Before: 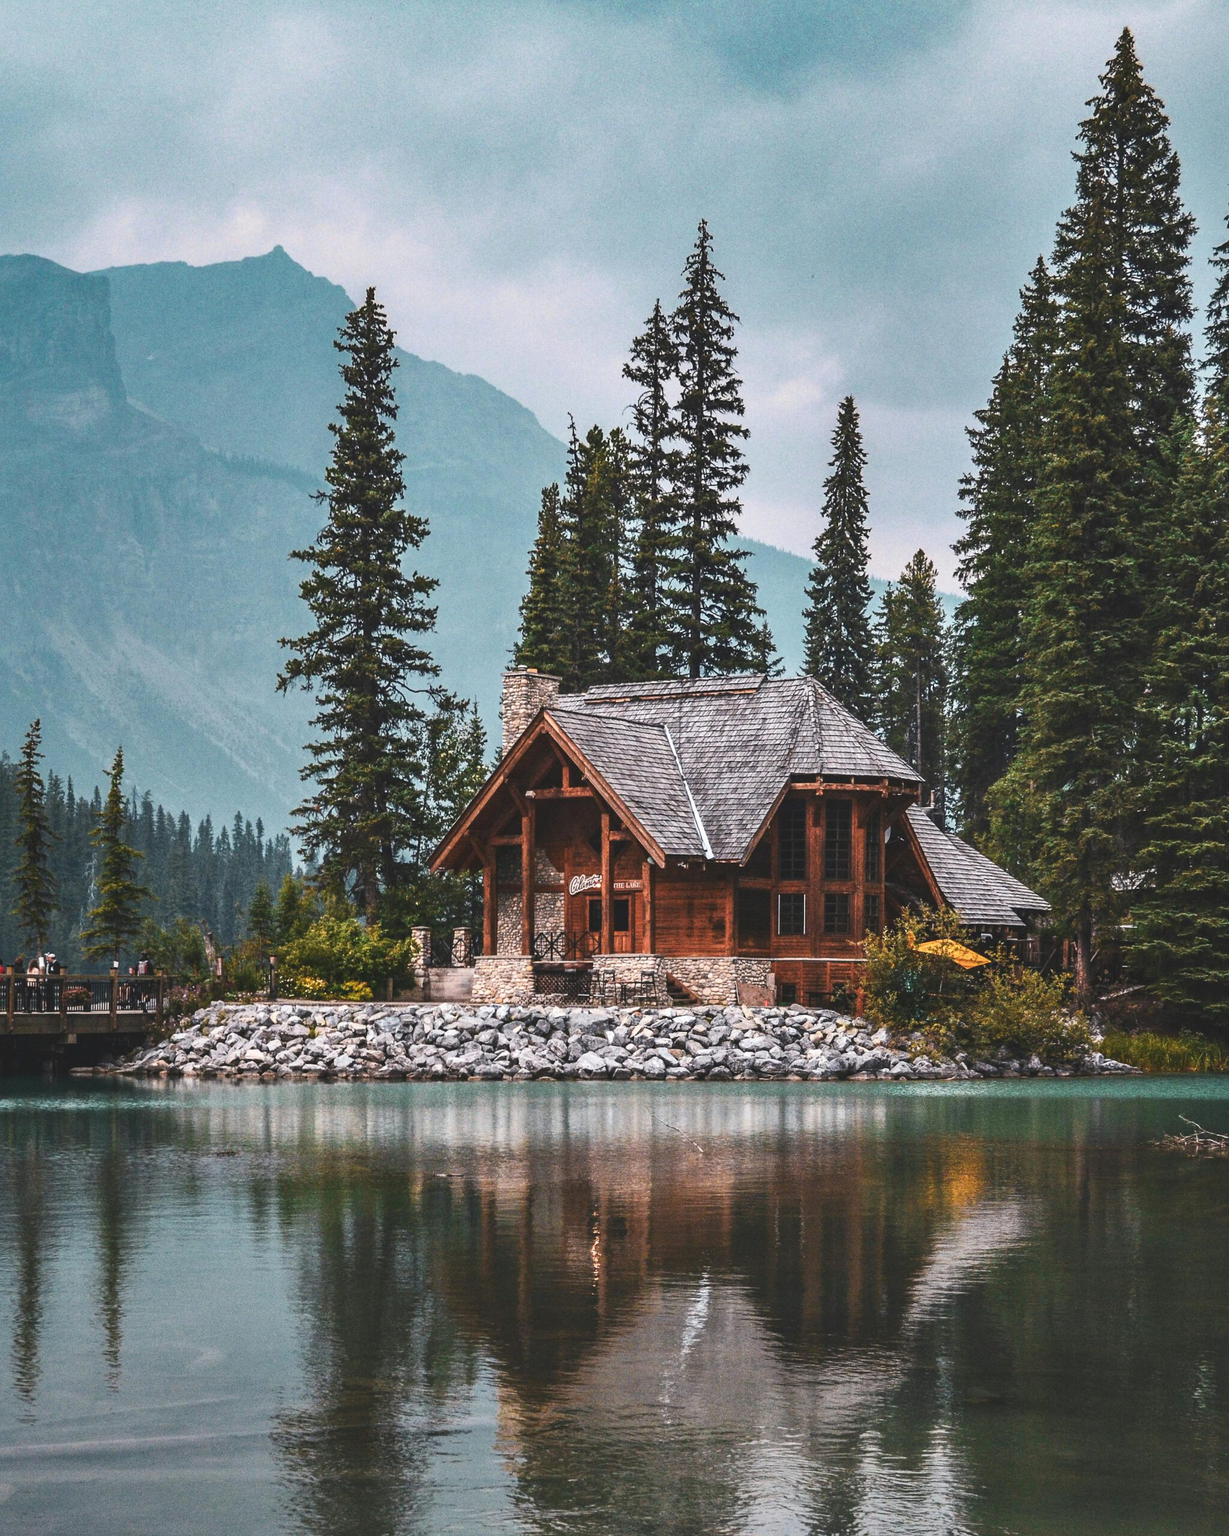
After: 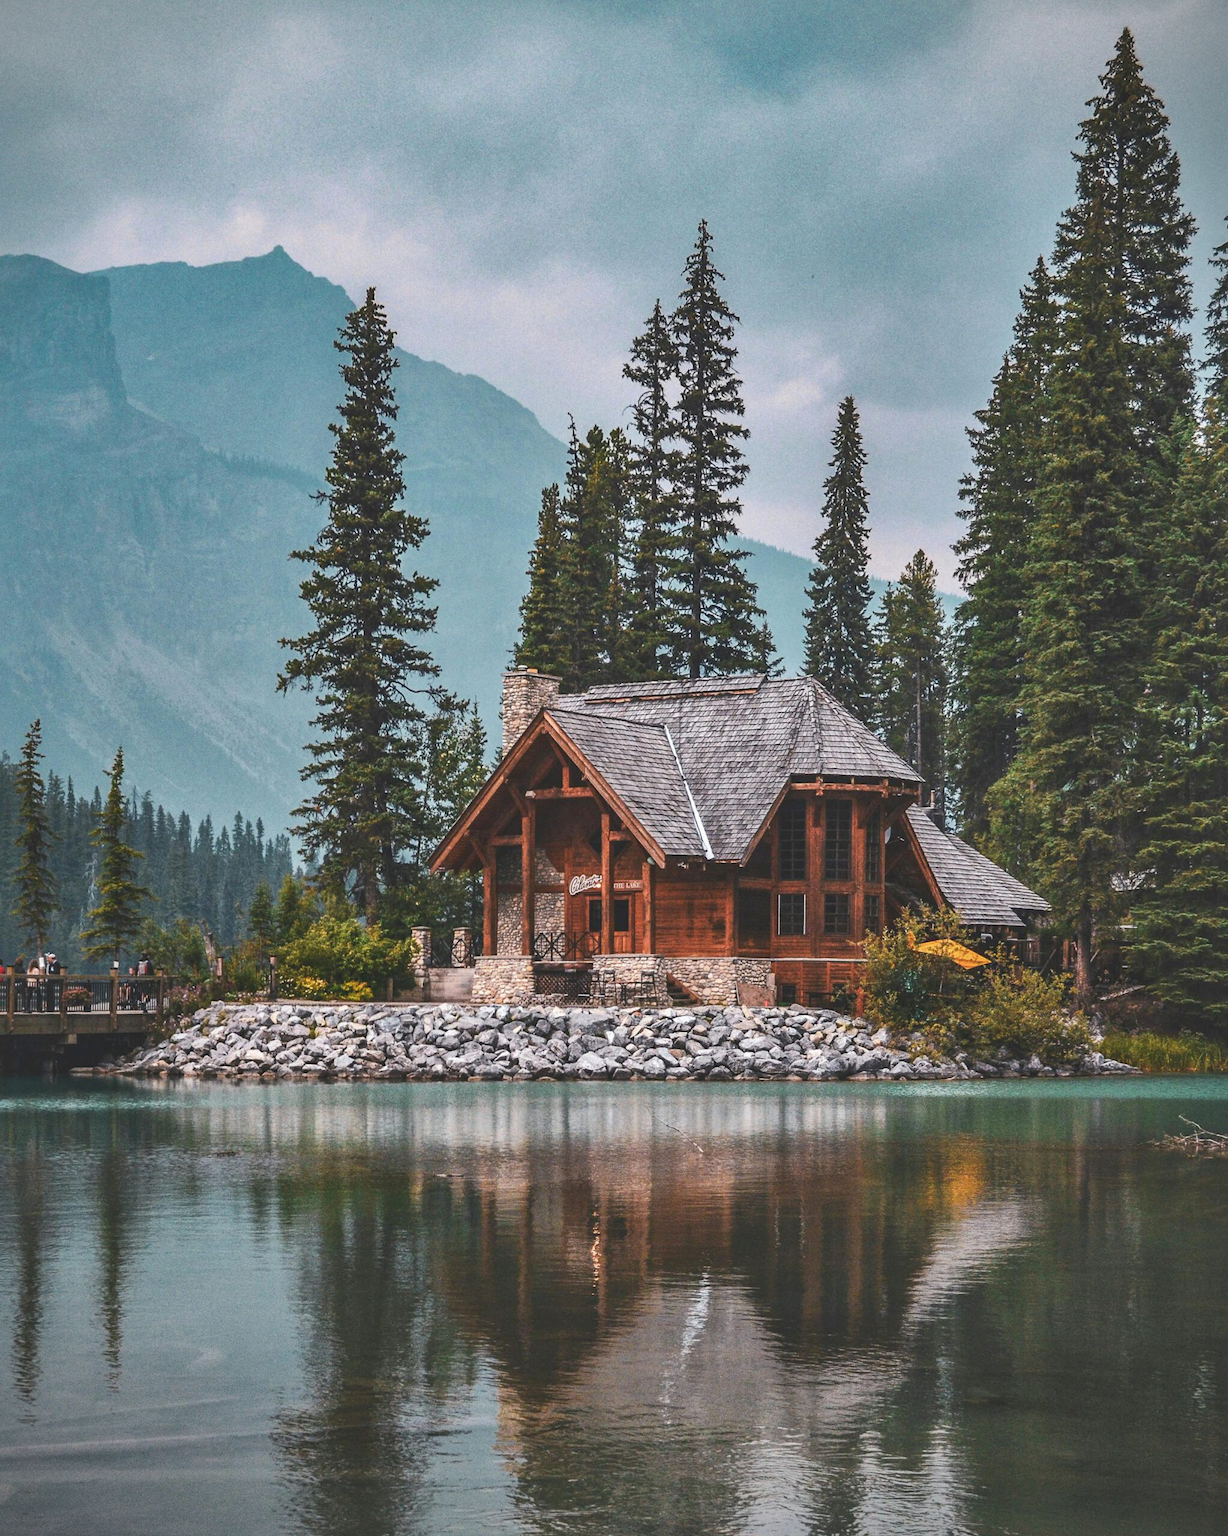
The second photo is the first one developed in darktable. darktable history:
shadows and highlights: on, module defaults
rgb levels: preserve colors max RGB
vignetting: fall-off start 91.19%
